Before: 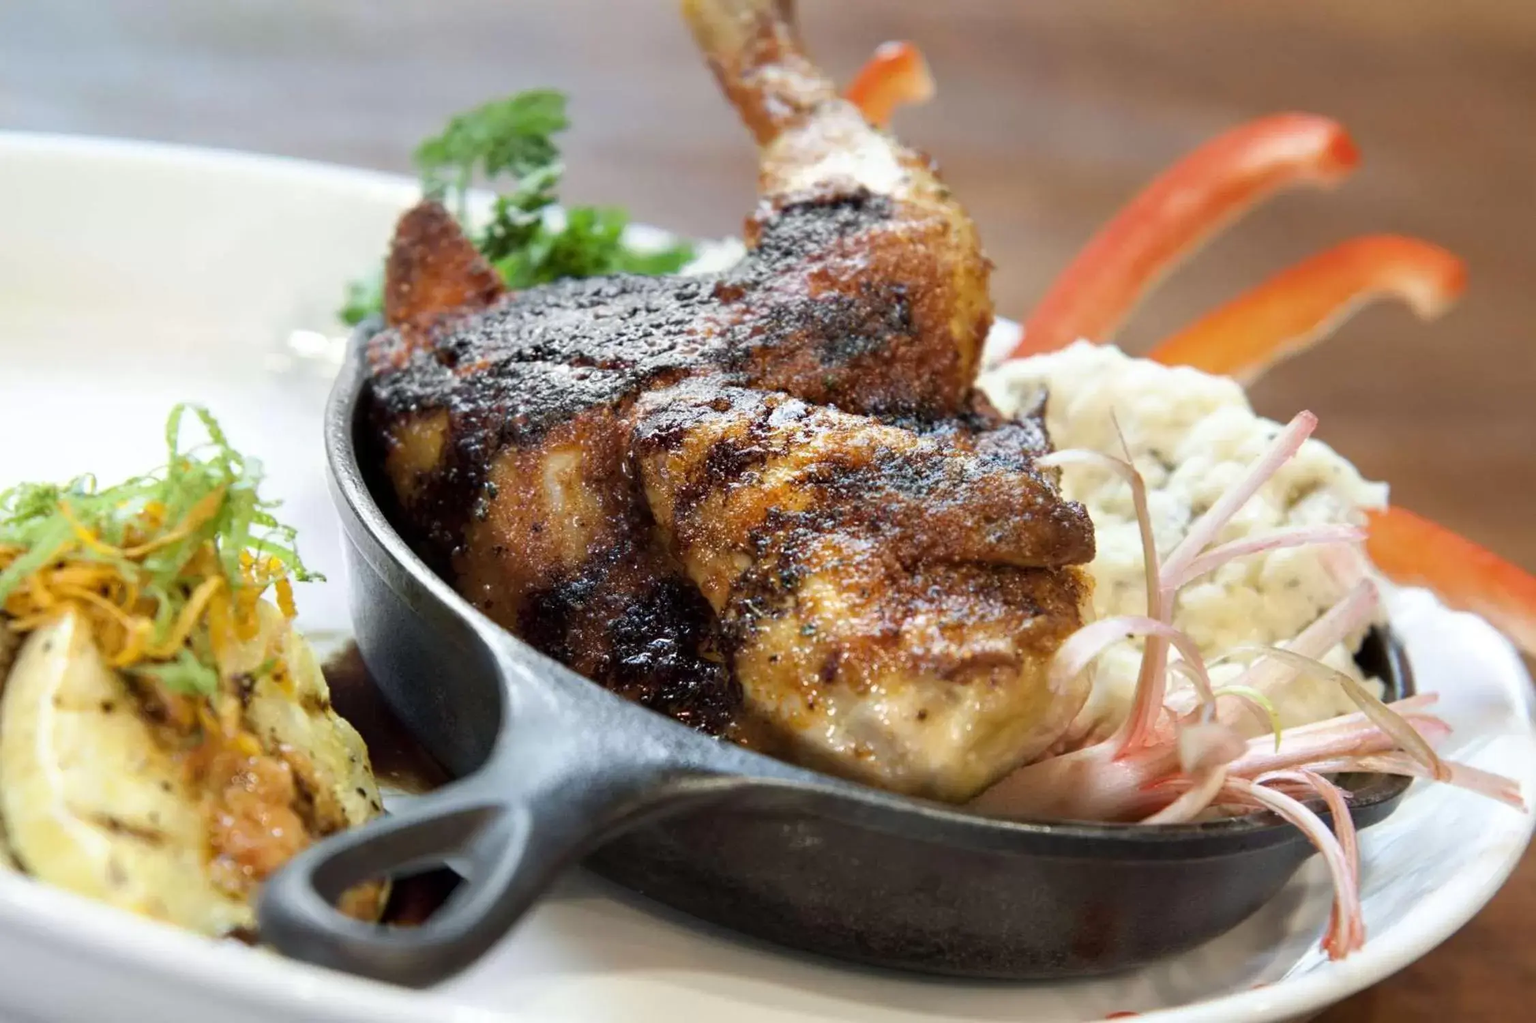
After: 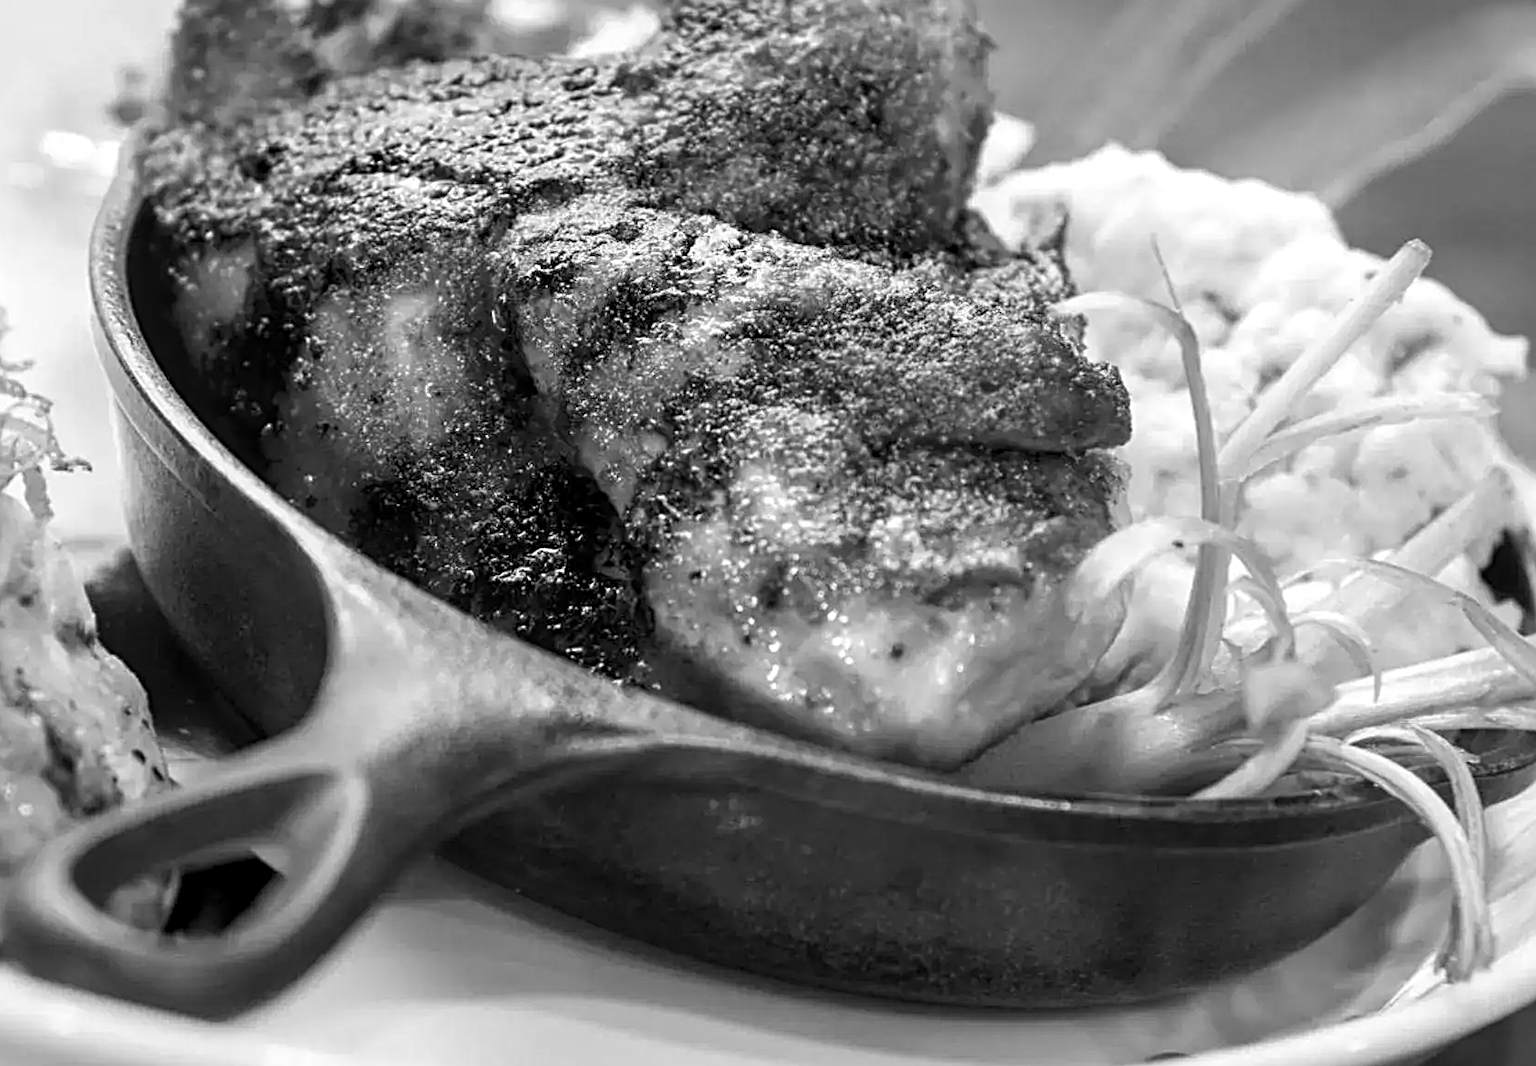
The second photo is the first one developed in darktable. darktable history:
sharpen: radius 3.119
crop: left 16.871%, top 22.857%, right 9.116%
color zones: curves: ch1 [(0, -0.394) (0.143, -0.394) (0.286, -0.394) (0.429, -0.392) (0.571, -0.391) (0.714, -0.391) (0.857, -0.391) (1, -0.394)]
local contrast: on, module defaults
